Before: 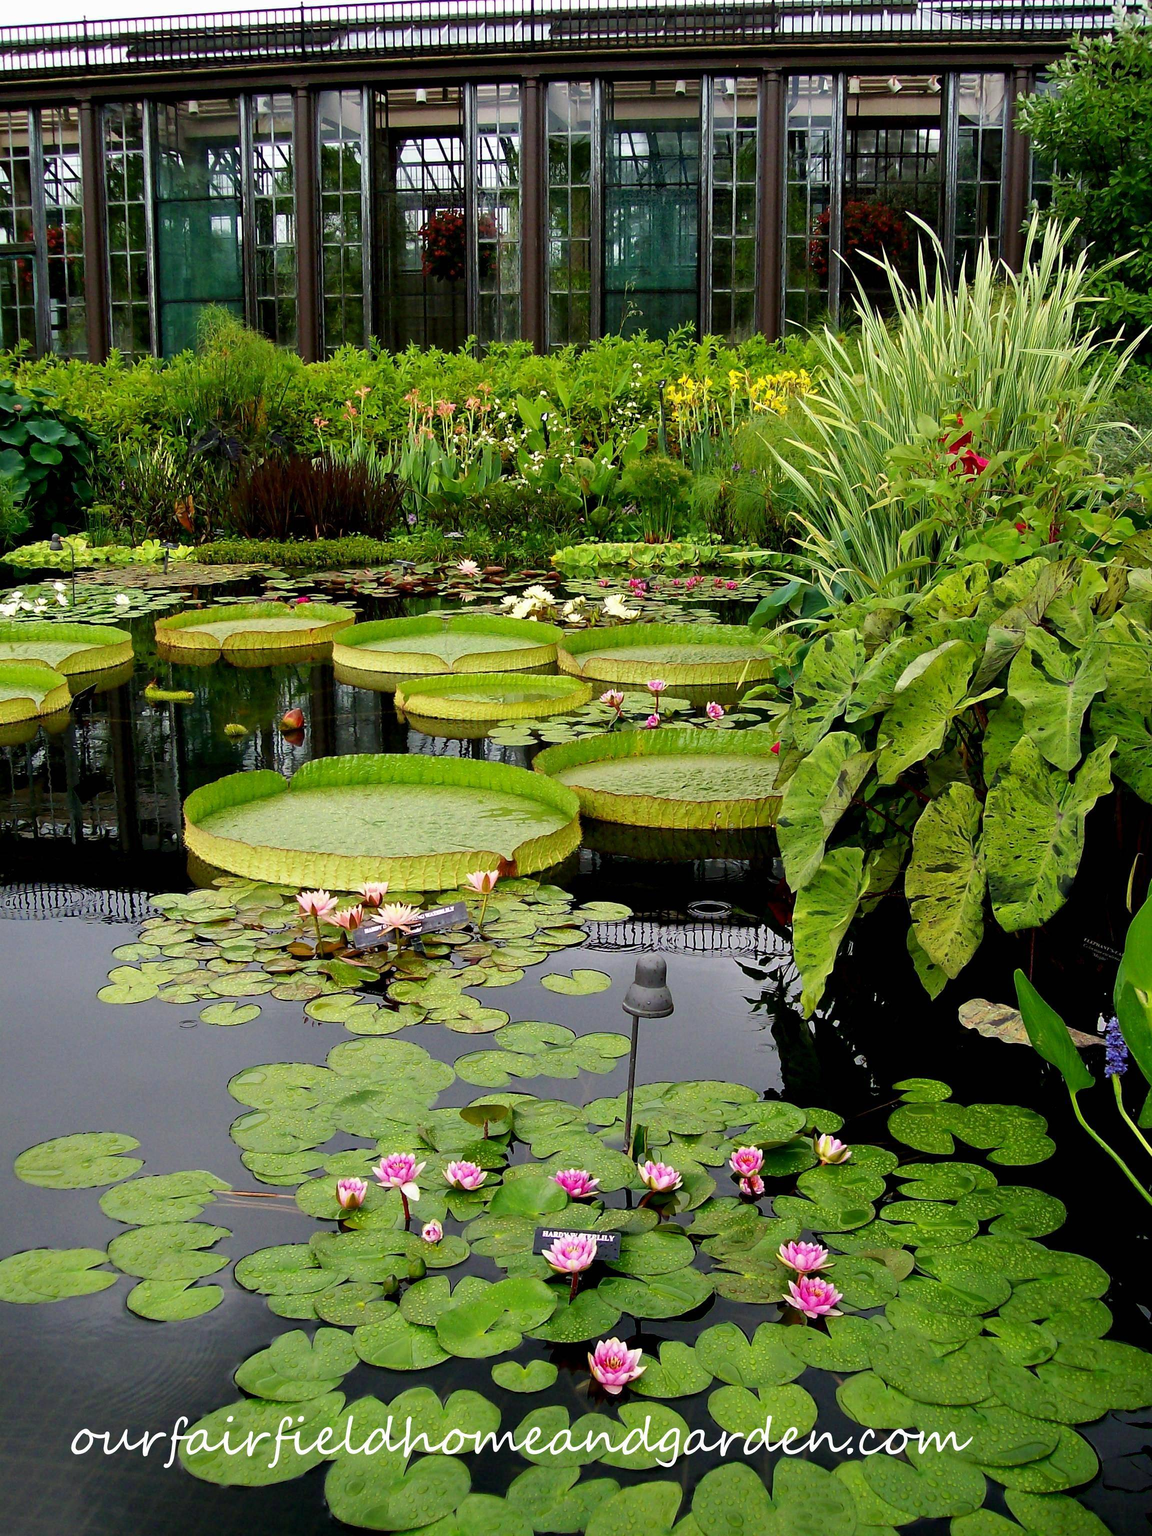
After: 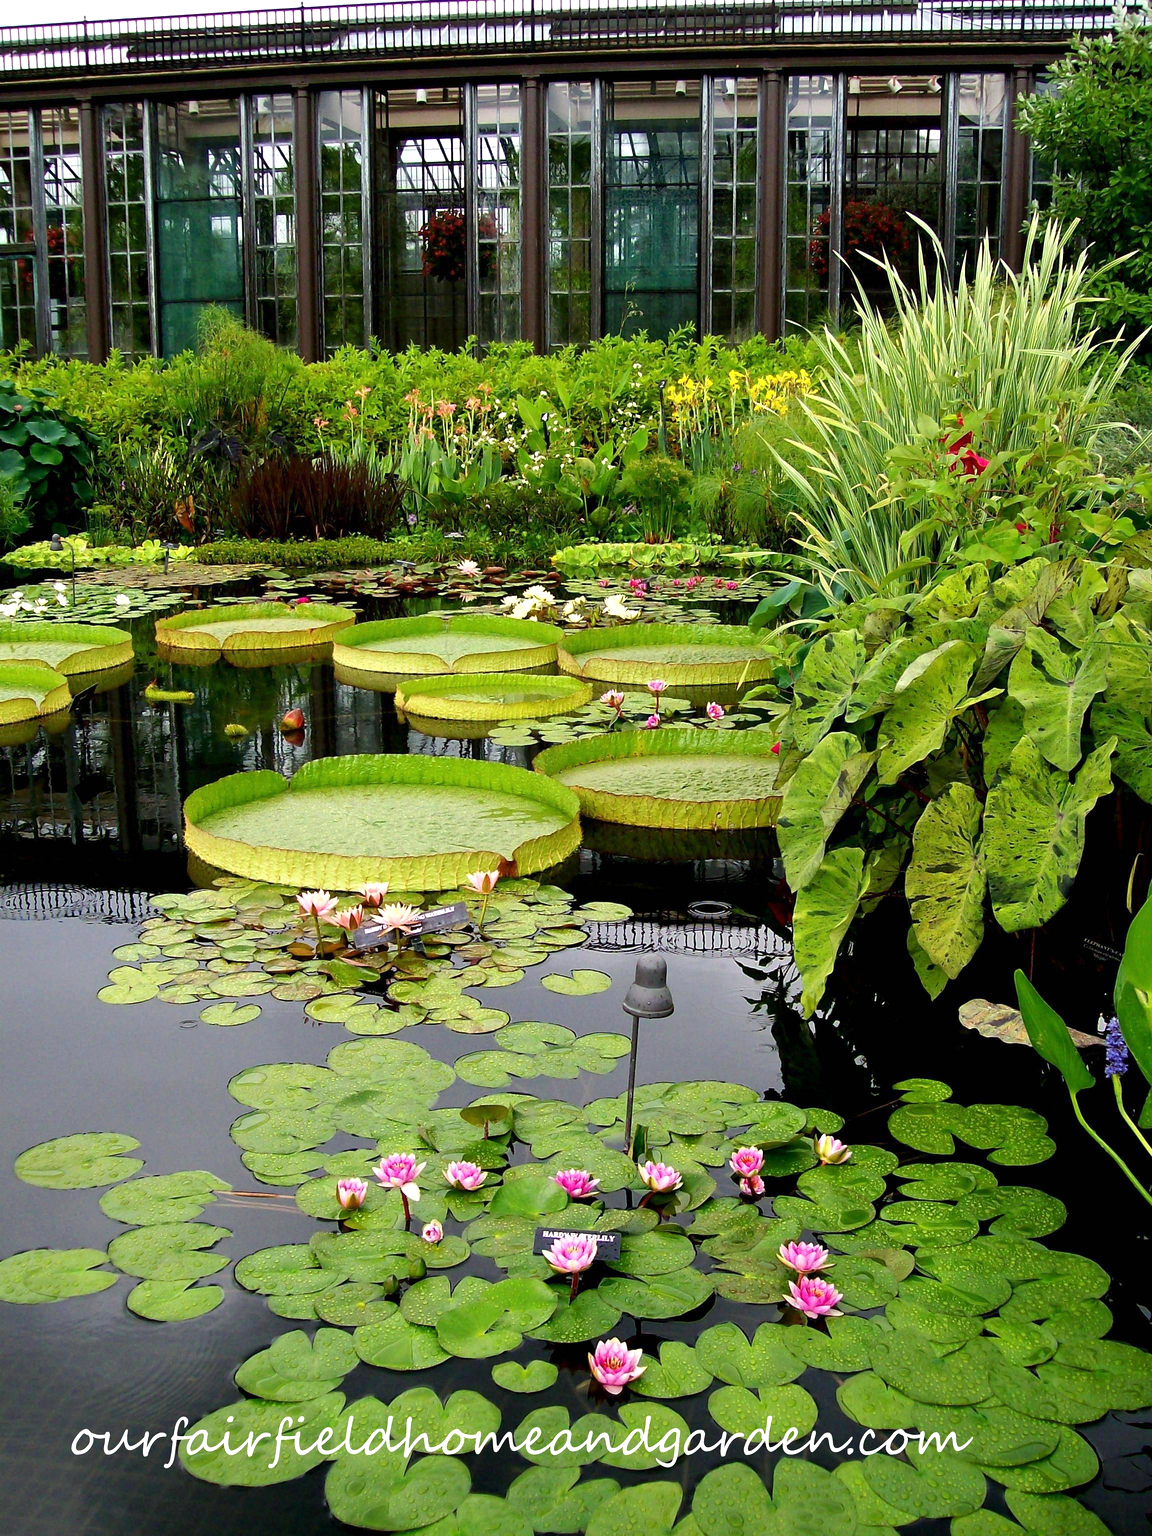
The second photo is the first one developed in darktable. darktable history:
exposure: exposure 0.3 EV
color balance rgb: on, module defaults
